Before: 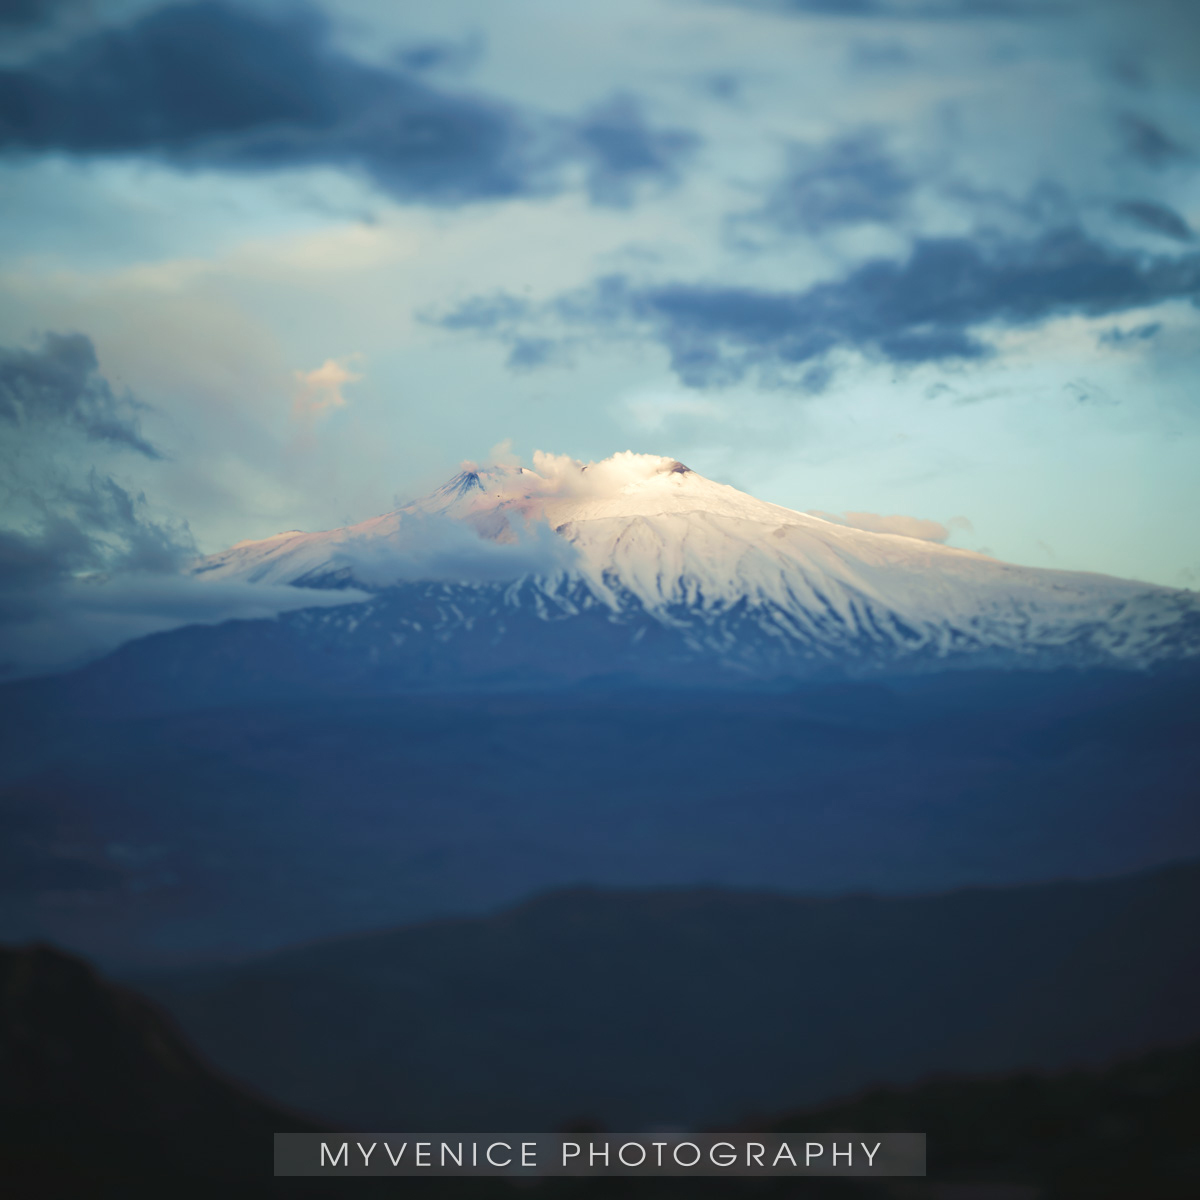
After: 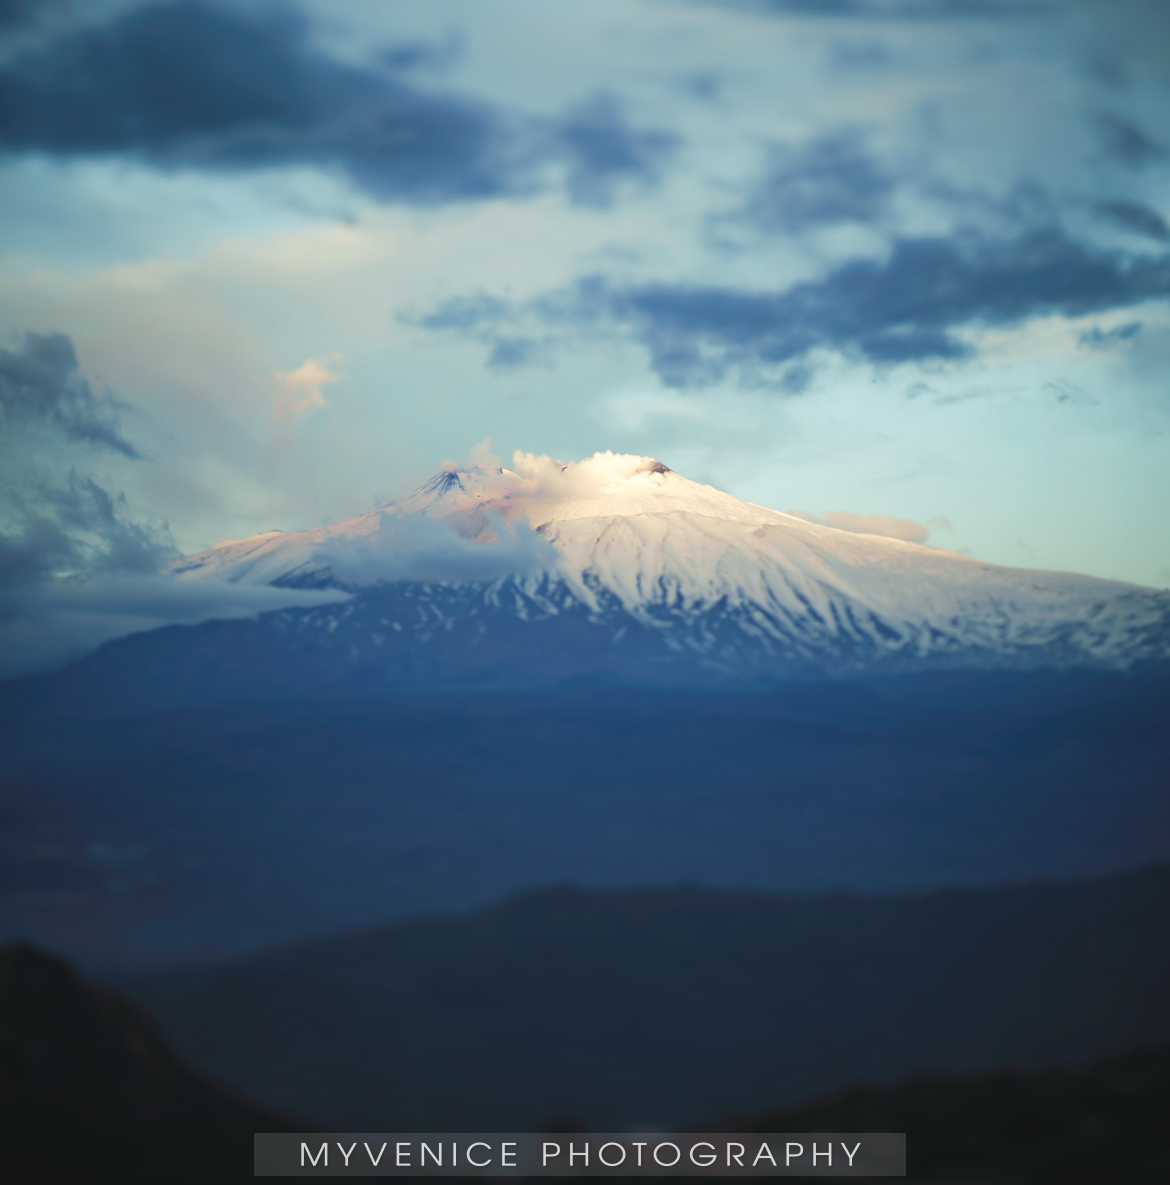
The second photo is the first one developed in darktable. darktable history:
crop and rotate: left 1.695%, right 0.74%, bottom 1.203%
